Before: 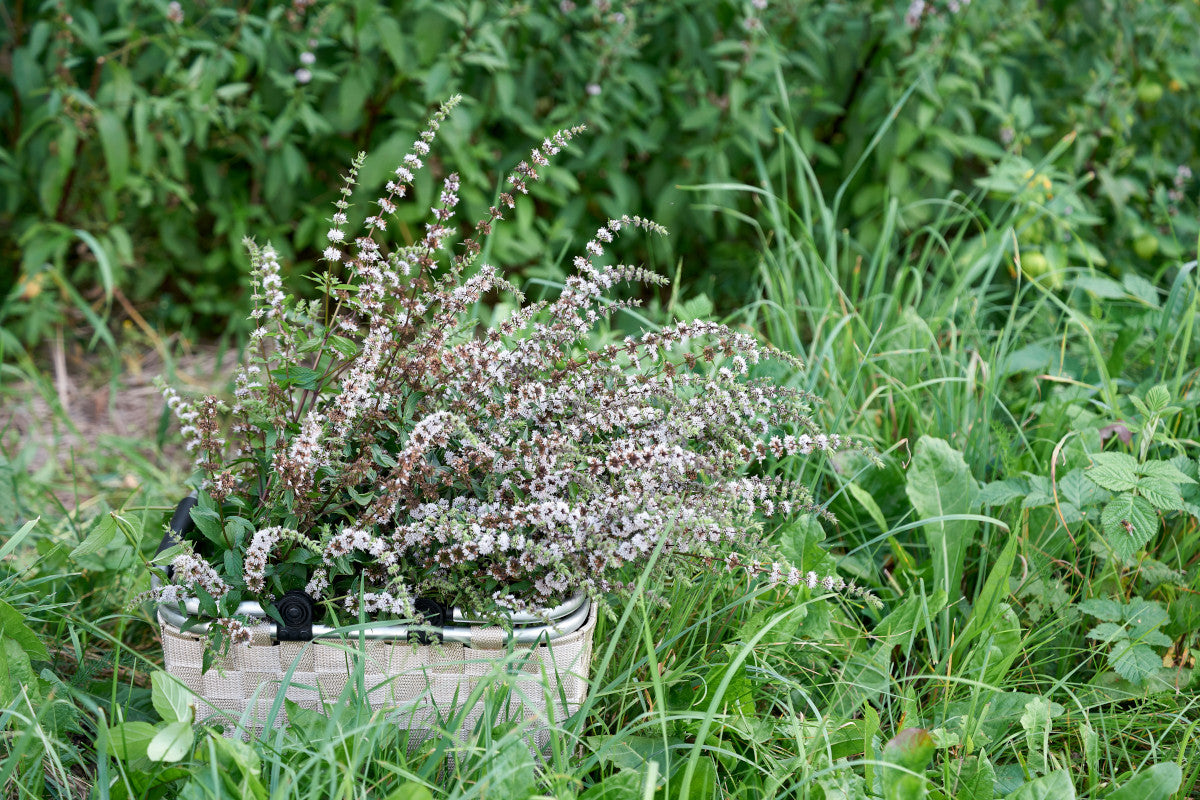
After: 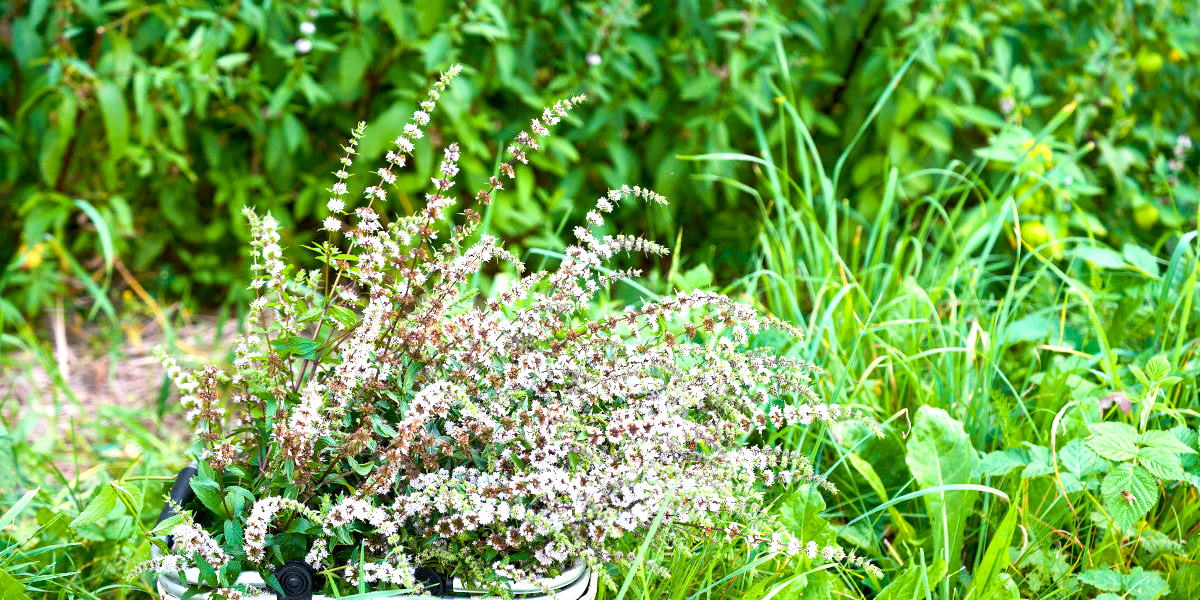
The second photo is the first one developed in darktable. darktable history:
crop: top 3.857%, bottom 21.132%
exposure: exposure 1 EV, compensate highlight preservation false
color balance rgb: linear chroma grading › global chroma 25%, perceptual saturation grading › global saturation 50%
color correction: saturation 1.11
contrast brightness saturation: contrast 0.1, saturation -0.3
